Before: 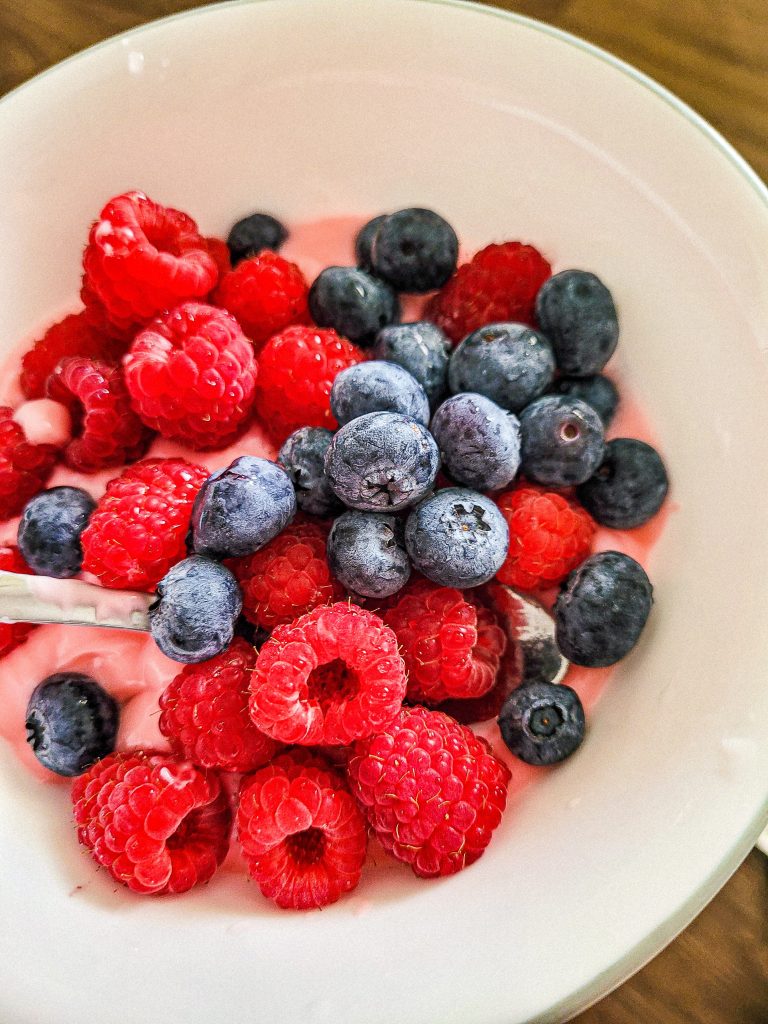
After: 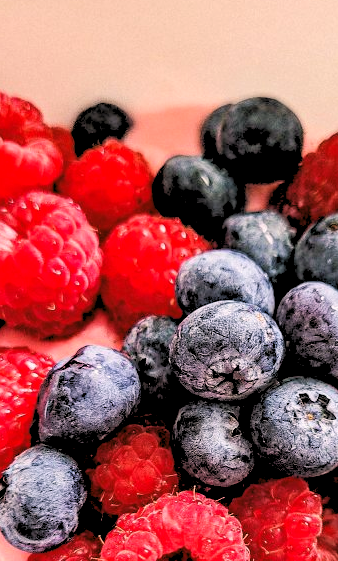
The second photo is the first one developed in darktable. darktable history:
levels: levels [0.116, 0.574, 1]
color correction: highlights a* 7.34, highlights b* 4.37
rgb levels: levels [[0.027, 0.429, 0.996], [0, 0.5, 1], [0, 0.5, 1]]
crop: left 20.248%, top 10.86%, right 35.675%, bottom 34.321%
